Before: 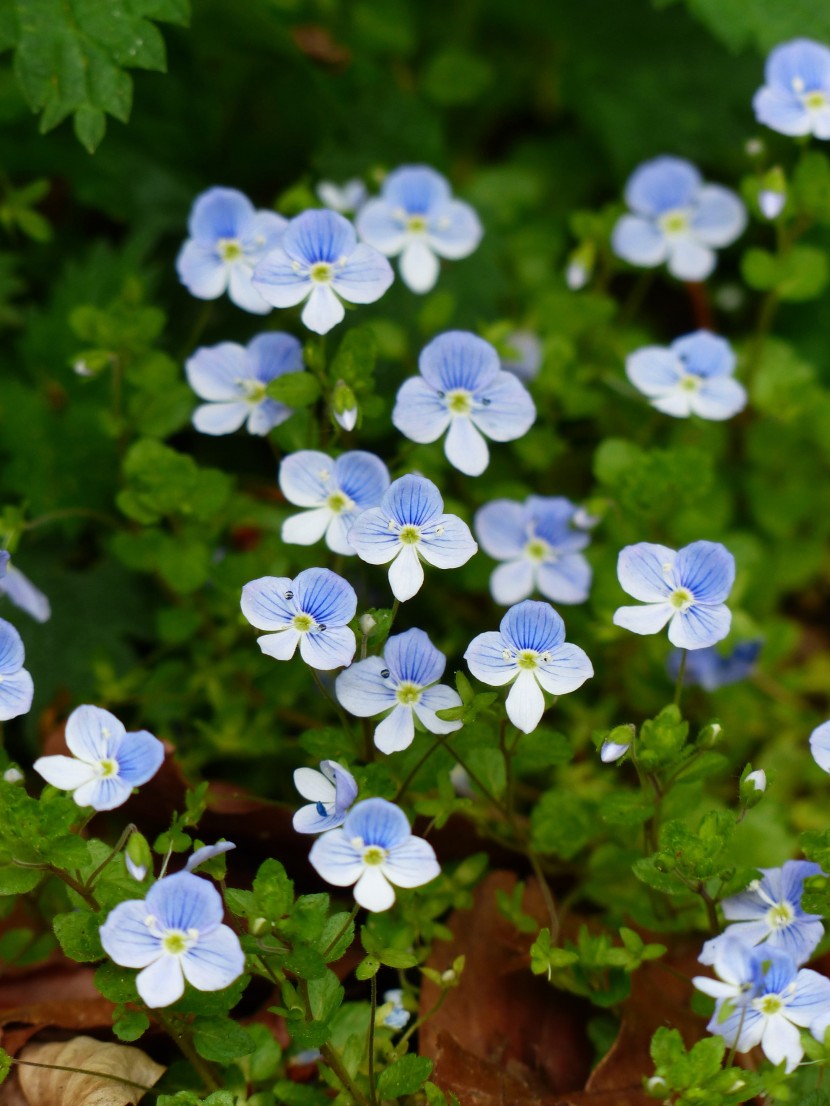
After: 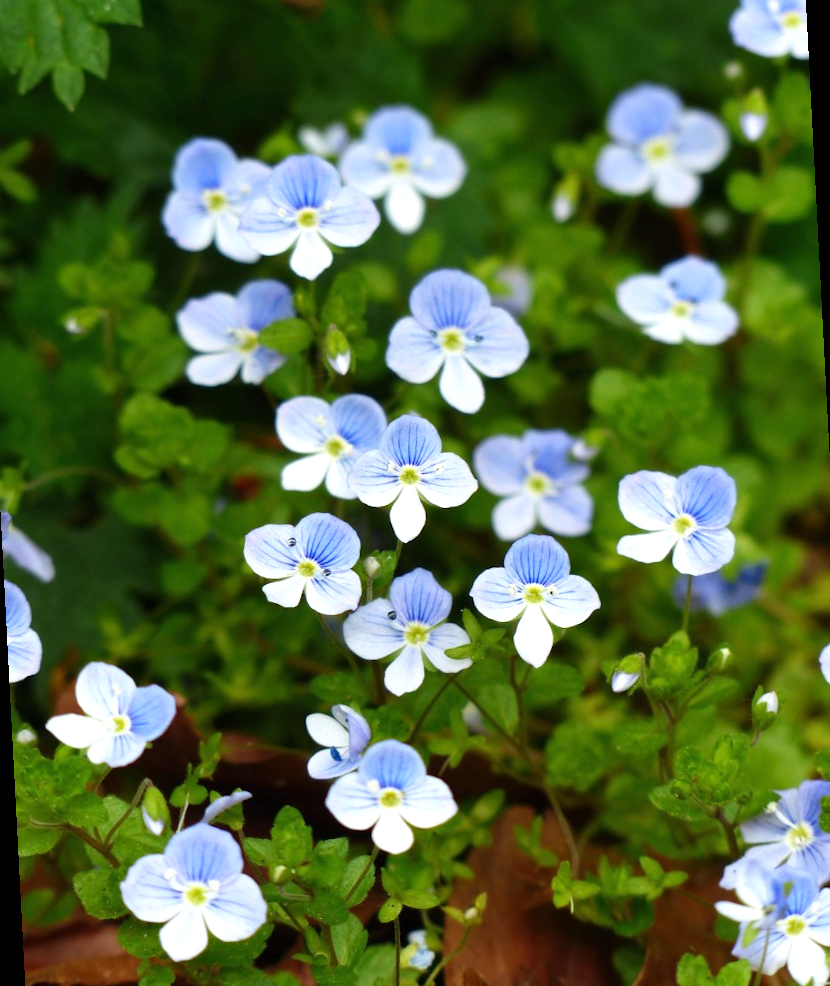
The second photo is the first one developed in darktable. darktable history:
rotate and perspective: rotation -3°, crop left 0.031, crop right 0.968, crop top 0.07, crop bottom 0.93
exposure: black level correction 0, exposure 0.5 EV, compensate highlight preservation false
